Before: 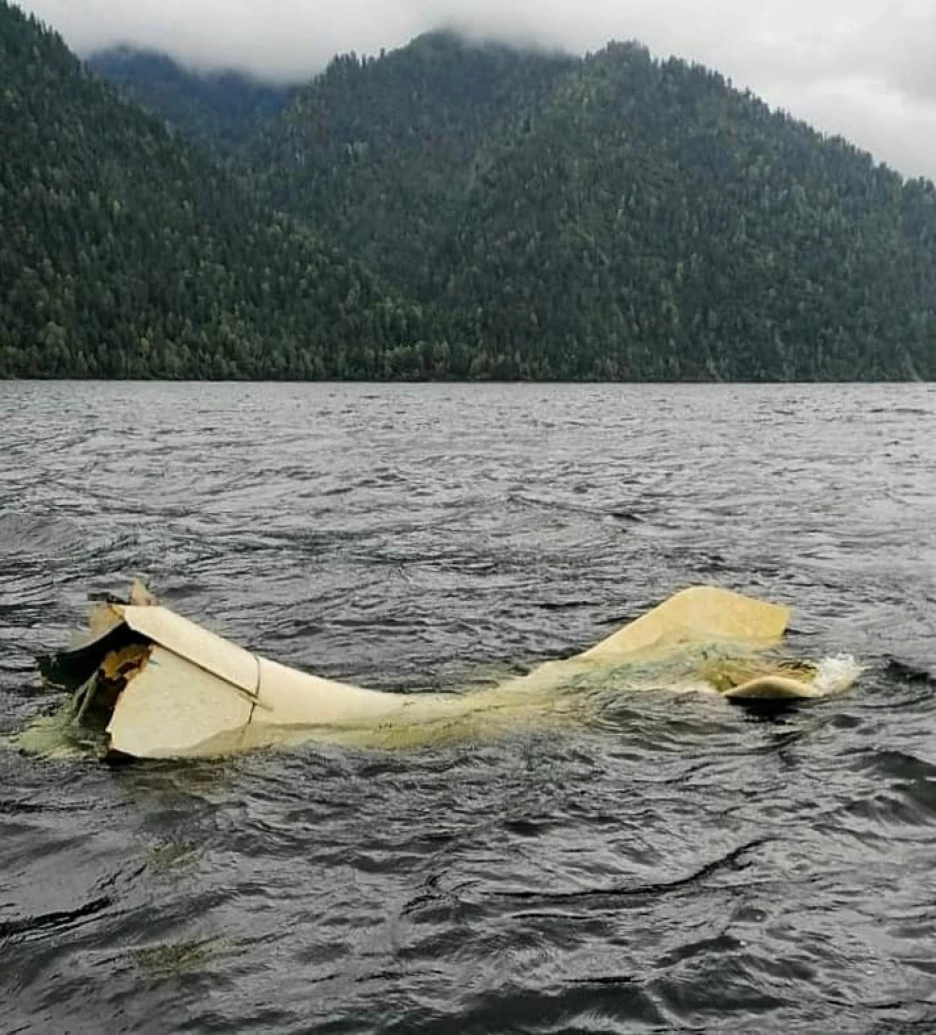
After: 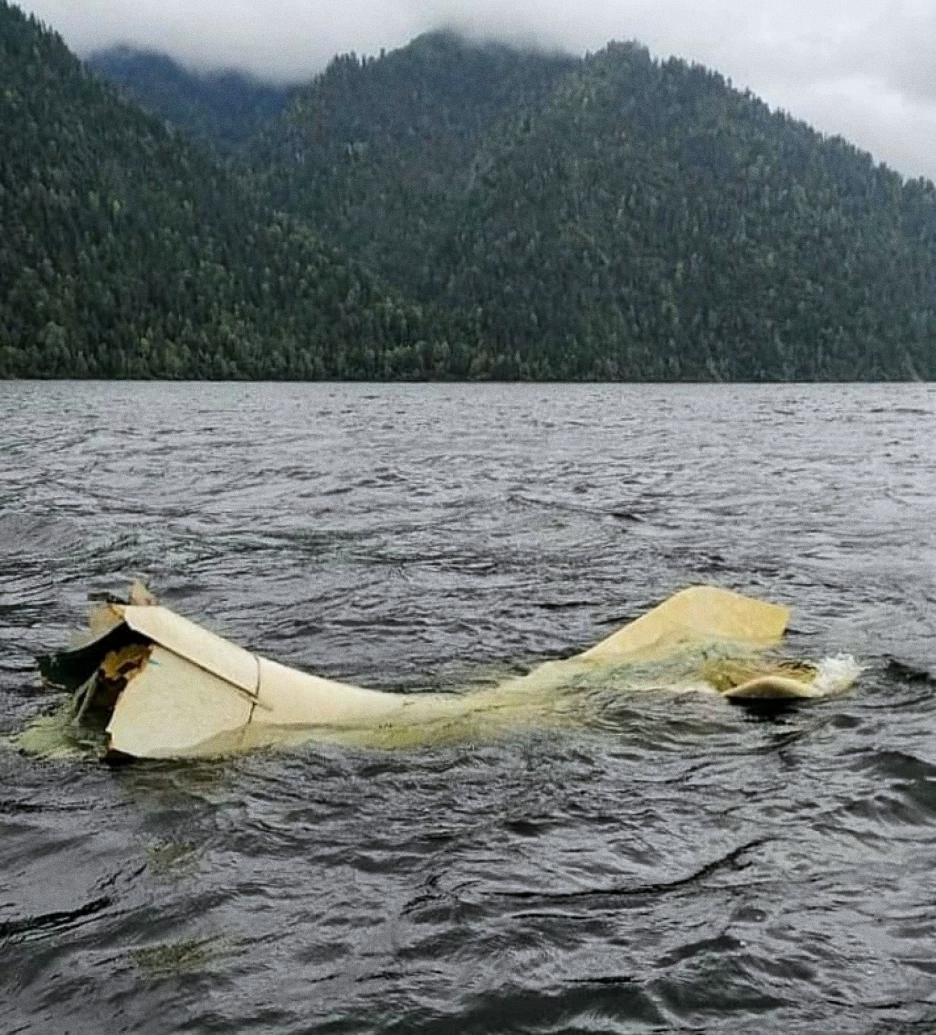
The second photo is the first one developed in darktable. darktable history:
grain: coarseness 7.08 ISO, strength 21.67%, mid-tones bias 59.58%
white balance: red 0.98, blue 1.034
